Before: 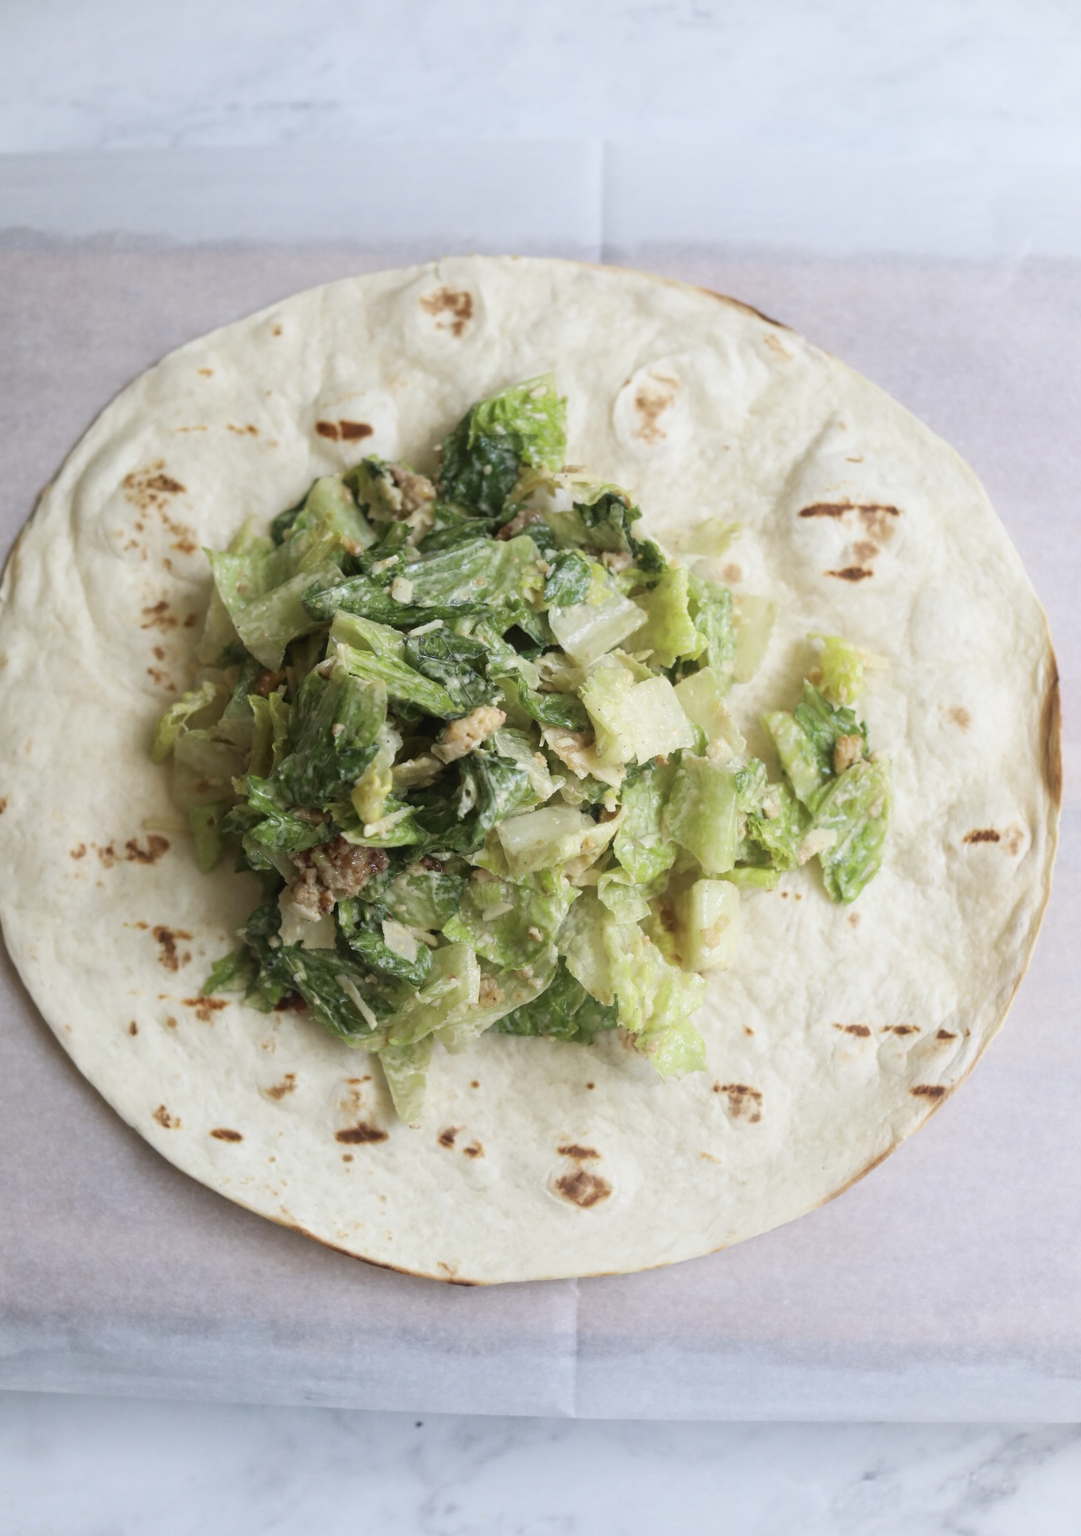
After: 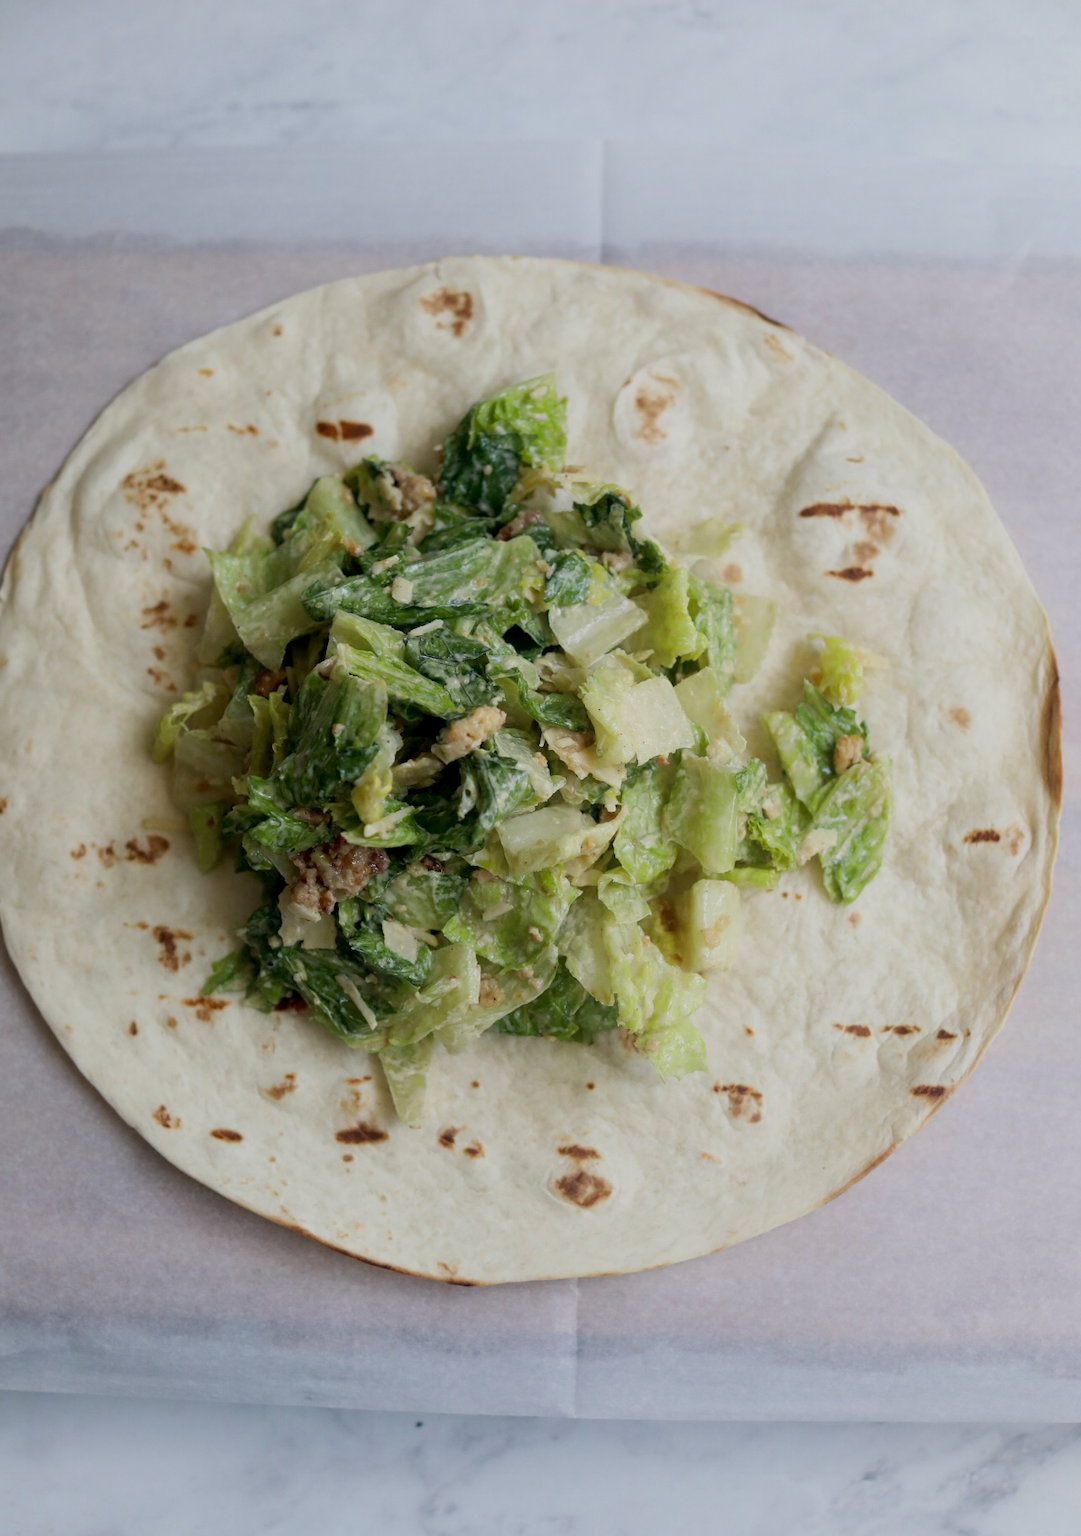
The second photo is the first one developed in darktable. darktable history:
exposure: black level correction 0.011, exposure -0.478 EV, compensate highlight preservation false
color correction: highlights a* 0.207, highlights b* 2.7, shadows a* -0.874, shadows b* -4.78
